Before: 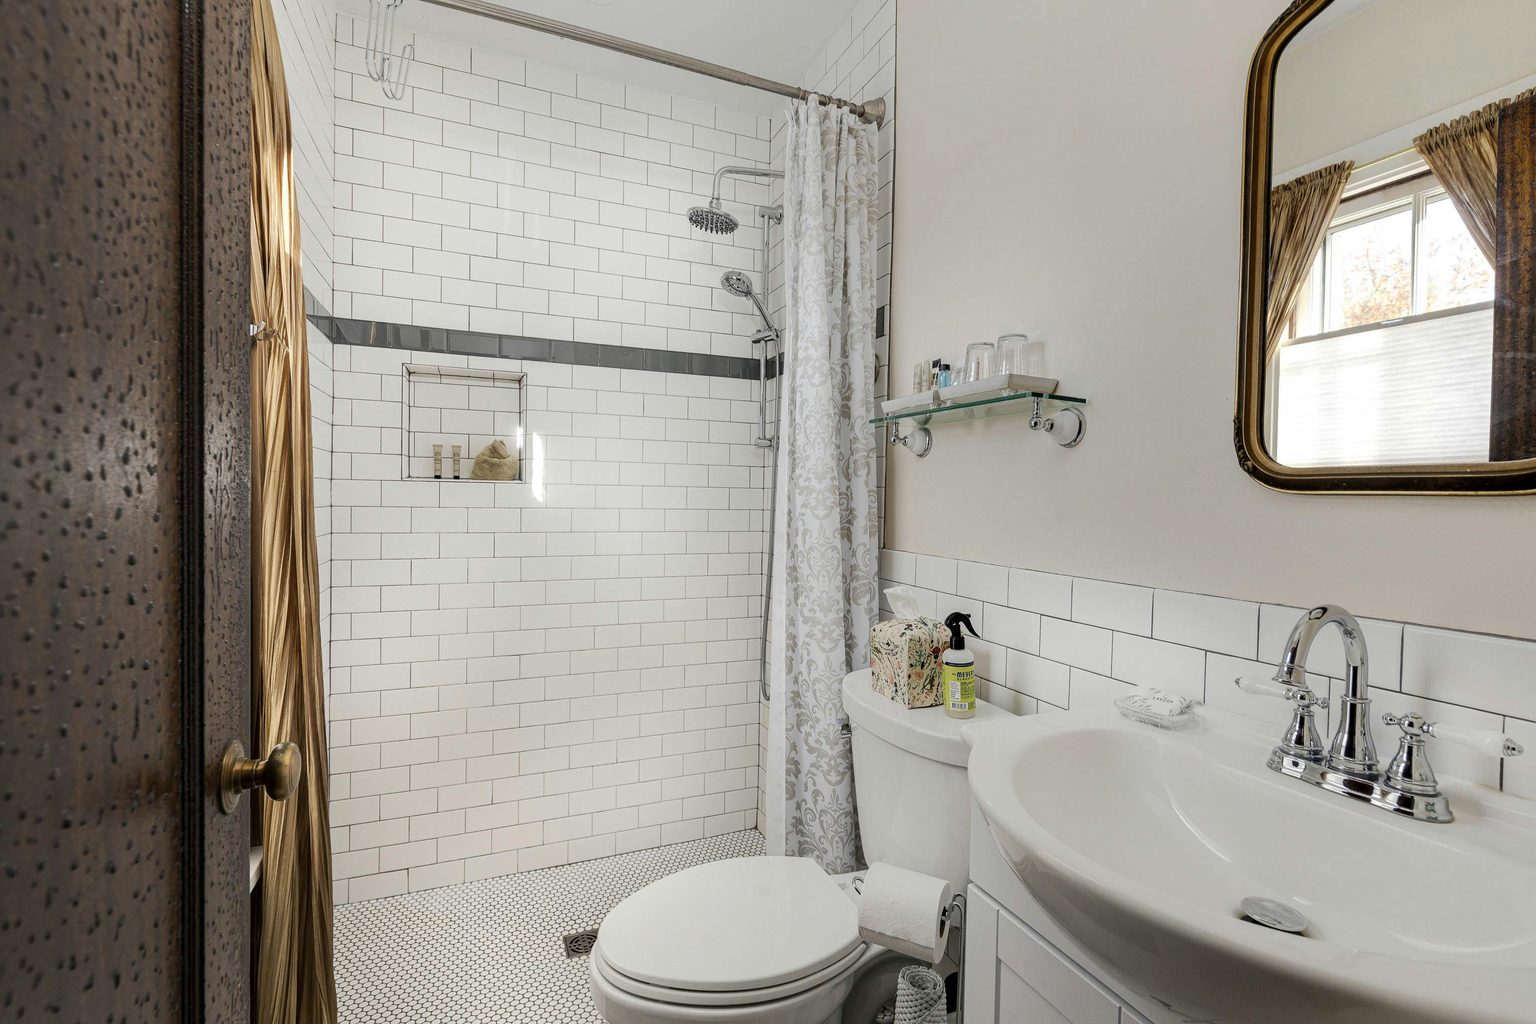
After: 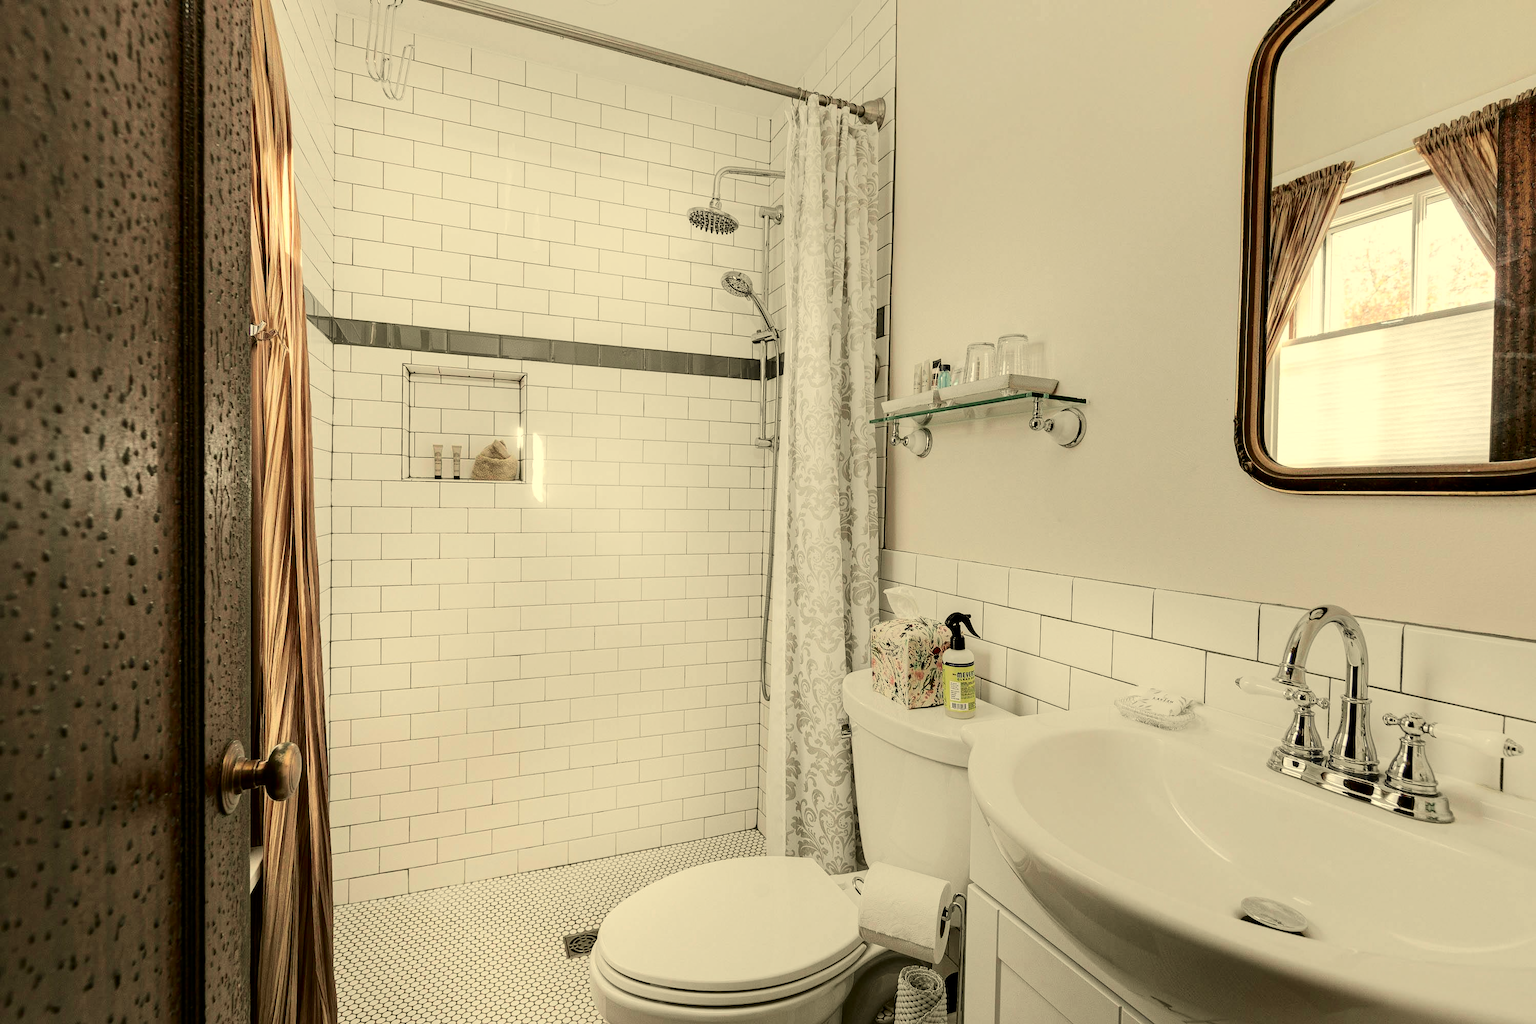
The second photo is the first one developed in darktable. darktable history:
tone curve: curves: ch0 [(0.003, 0) (0.066, 0.023) (0.149, 0.094) (0.264, 0.238) (0.395, 0.421) (0.517, 0.56) (0.688, 0.743) (0.813, 0.846) (1, 1)]; ch1 [(0, 0) (0.164, 0.115) (0.337, 0.332) (0.39, 0.398) (0.464, 0.461) (0.501, 0.5) (0.507, 0.503) (0.534, 0.537) (0.577, 0.59) (0.652, 0.681) (0.733, 0.749) (0.811, 0.796) (1, 1)]; ch2 [(0, 0) (0.337, 0.382) (0.464, 0.476) (0.501, 0.502) (0.527, 0.54) (0.551, 0.565) (0.6, 0.59) (0.687, 0.675) (1, 1)], color space Lab, independent channels, preserve colors none
white balance: red 1.08, blue 0.791
